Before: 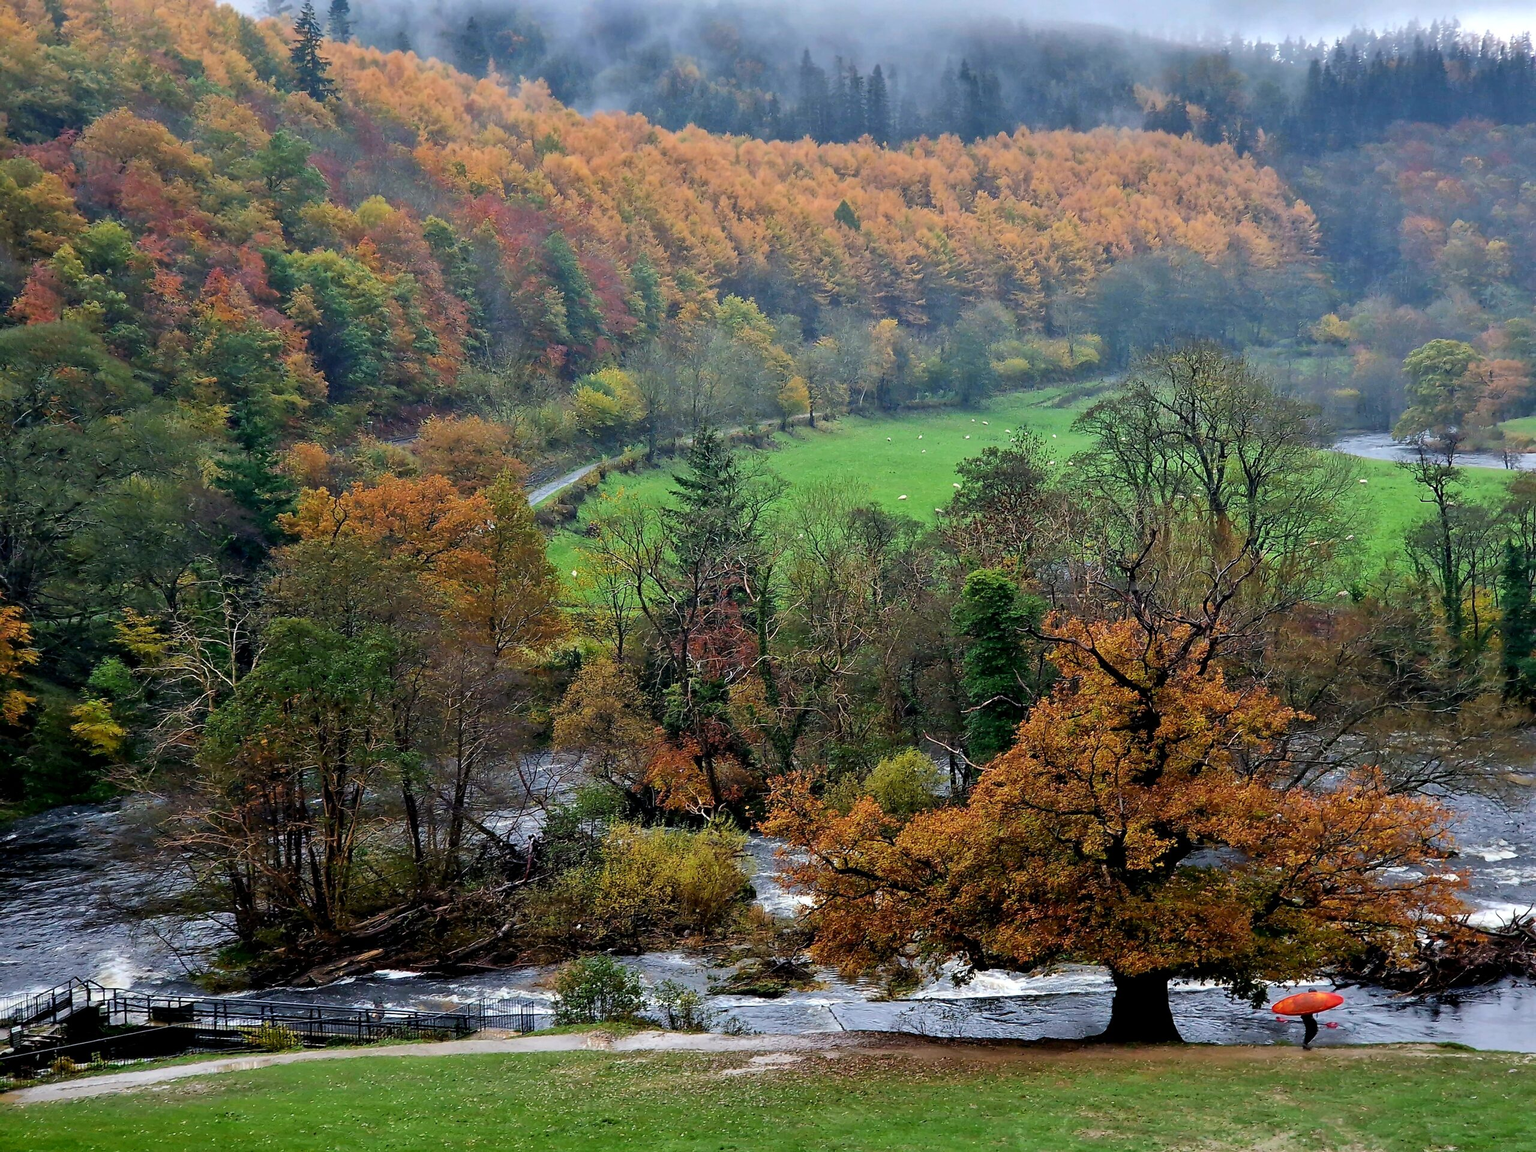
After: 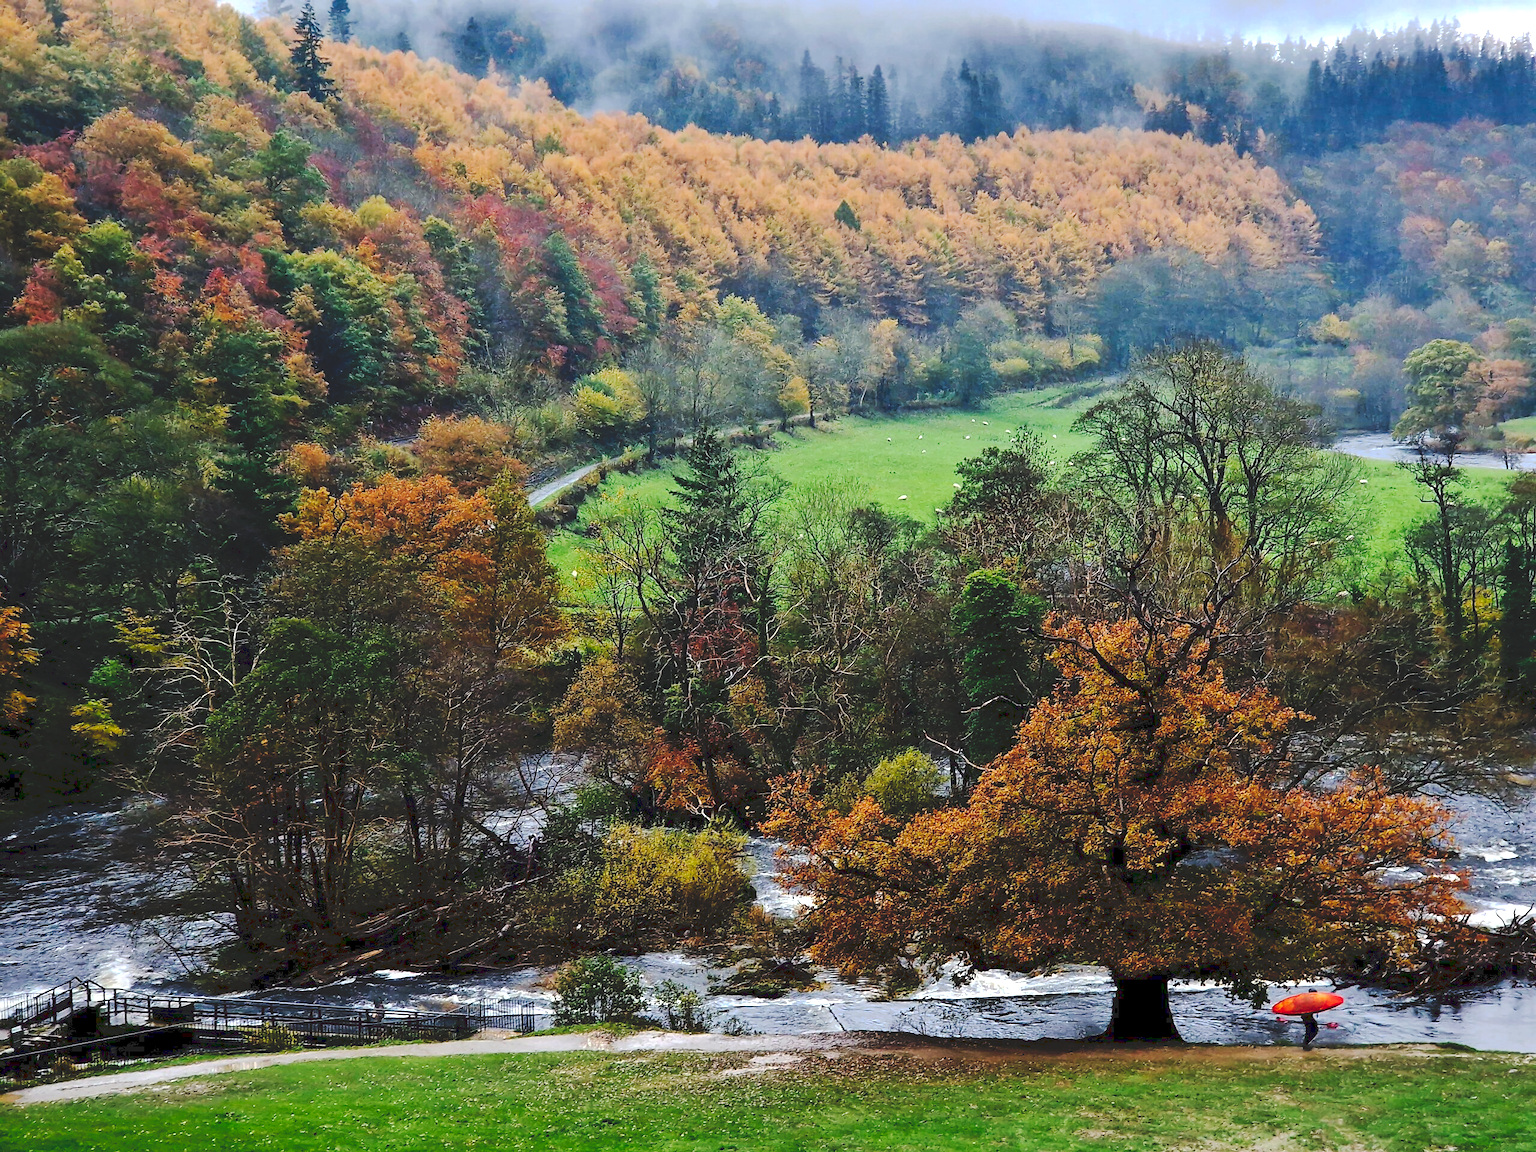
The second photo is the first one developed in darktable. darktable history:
tone equalizer: -8 EV -0.417 EV, -7 EV -0.389 EV, -6 EV -0.333 EV, -5 EV -0.222 EV, -3 EV 0.222 EV, -2 EV 0.333 EV, -1 EV 0.389 EV, +0 EV 0.417 EV, edges refinement/feathering 500, mask exposure compensation -1.57 EV, preserve details no
tone curve: curves: ch0 [(0, 0) (0.003, 0.132) (0.011, 0.136) (0.025, 0.14) (0.044, 0.147) (0.069, 0.149) (0.1, 0.156) (0.136, 0.163) (0.177, 0.177) (0.224, 0.2) (0.277, 0.251) (0.335, 0.311) (0.399, 0.387) (0.468, 0.487) (0.543, 0.585) (0.623, 0.675) (0.709, 0.742) (0.801, 0.81) (0.898, 0.867) (1, 1)], preserve colors none
